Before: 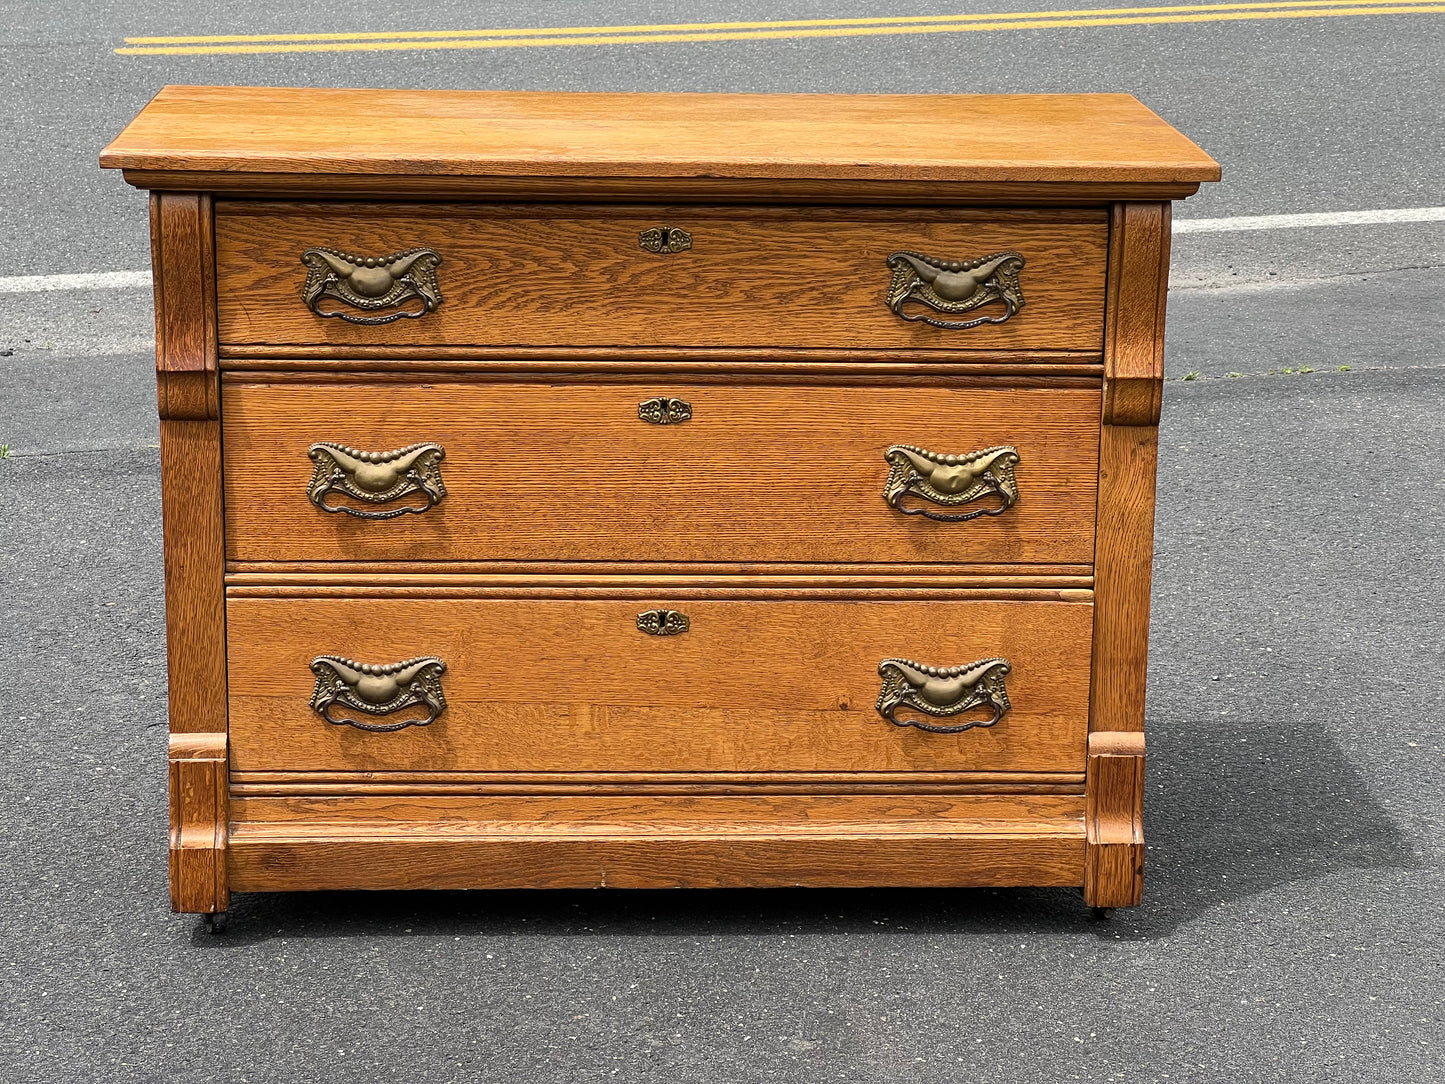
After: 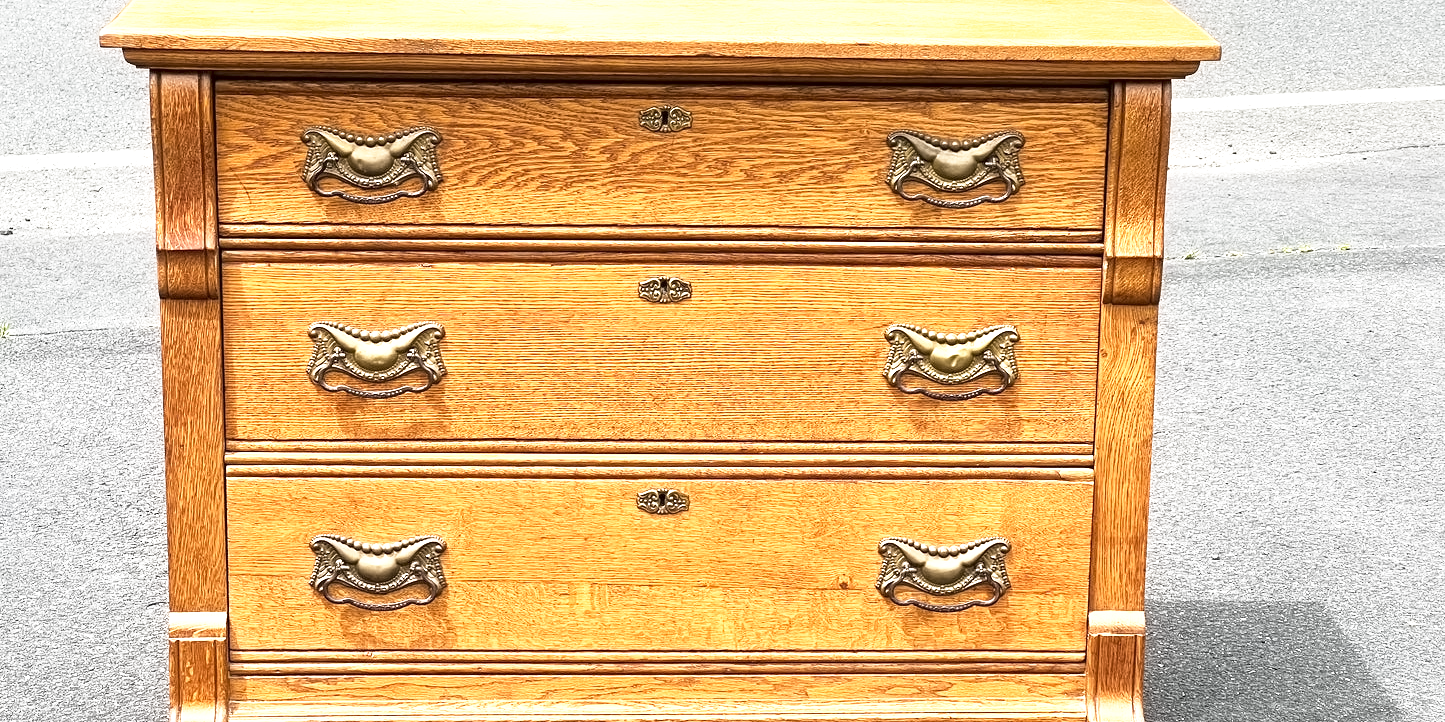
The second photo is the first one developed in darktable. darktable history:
exposure: black level correction 0, exposure 0.95 EV, compensate exposure bias true, compensate highlight preservation false
crop: top 11.166%, bottom 22.168%
contrast equalizer: y [[0.5 ×6], [0.5 ×6], [0.5 ×6], [0 ×6], [0, 0.039, 0.251, 0.29, 0.293, 0.292]]
base curve: curves: ch0 [(0, 0) (0.579, 0.807) (1, 1)], preserve colors none
local contrast: mode bilateral grid, contrast 20, coarseness 50, detail 120%, midtone range 0.2
